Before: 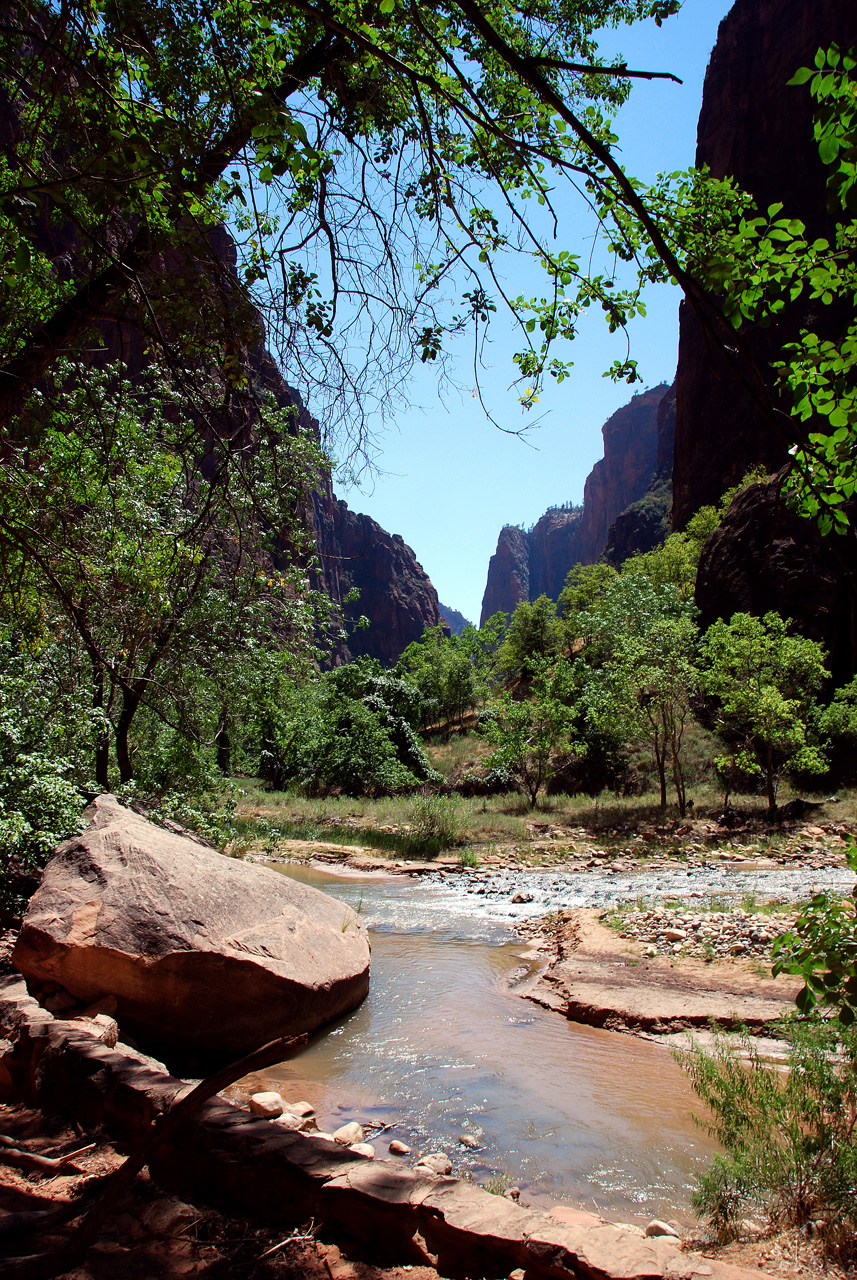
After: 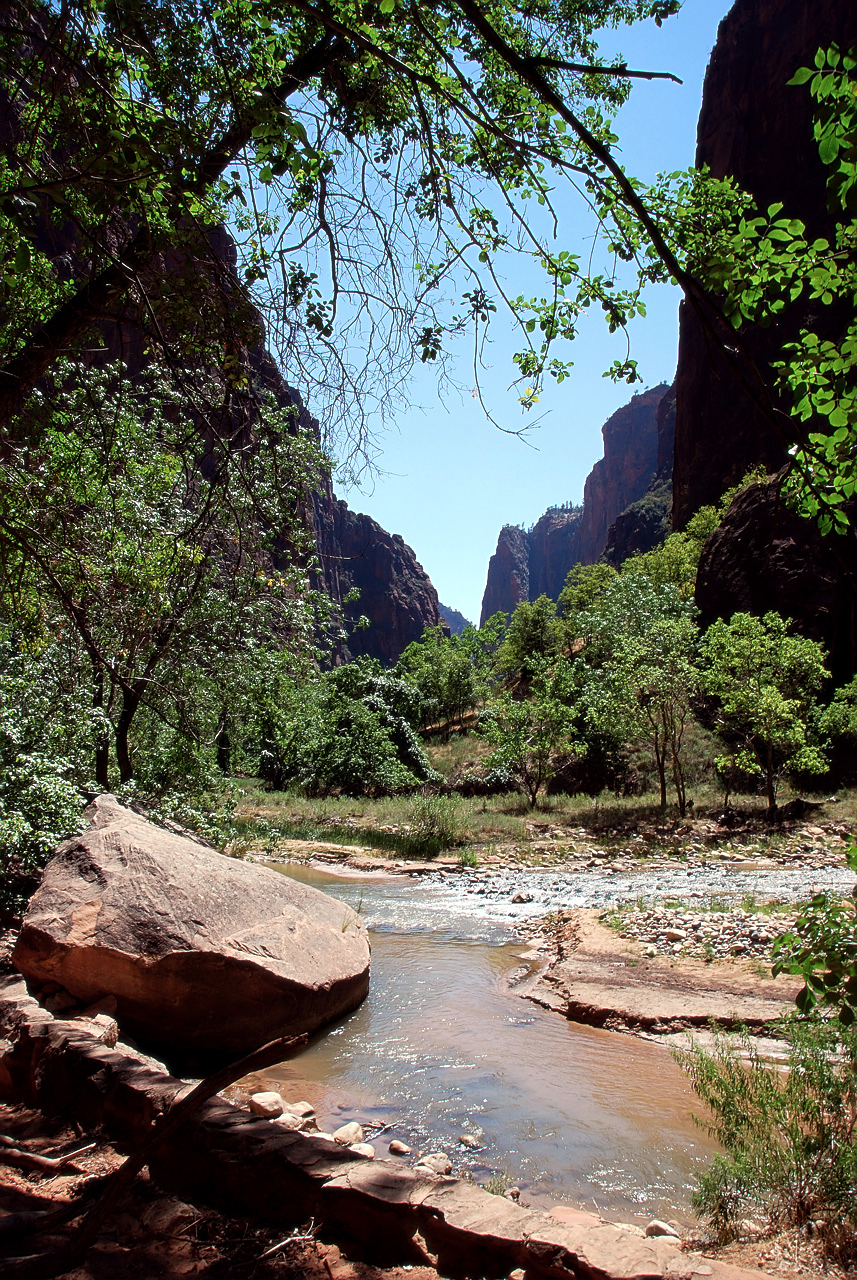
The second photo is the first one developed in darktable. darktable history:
sharpen: on, module defaults
soften: size 10%, saturation 50%, brightness 0.2 EV, mix 10%
